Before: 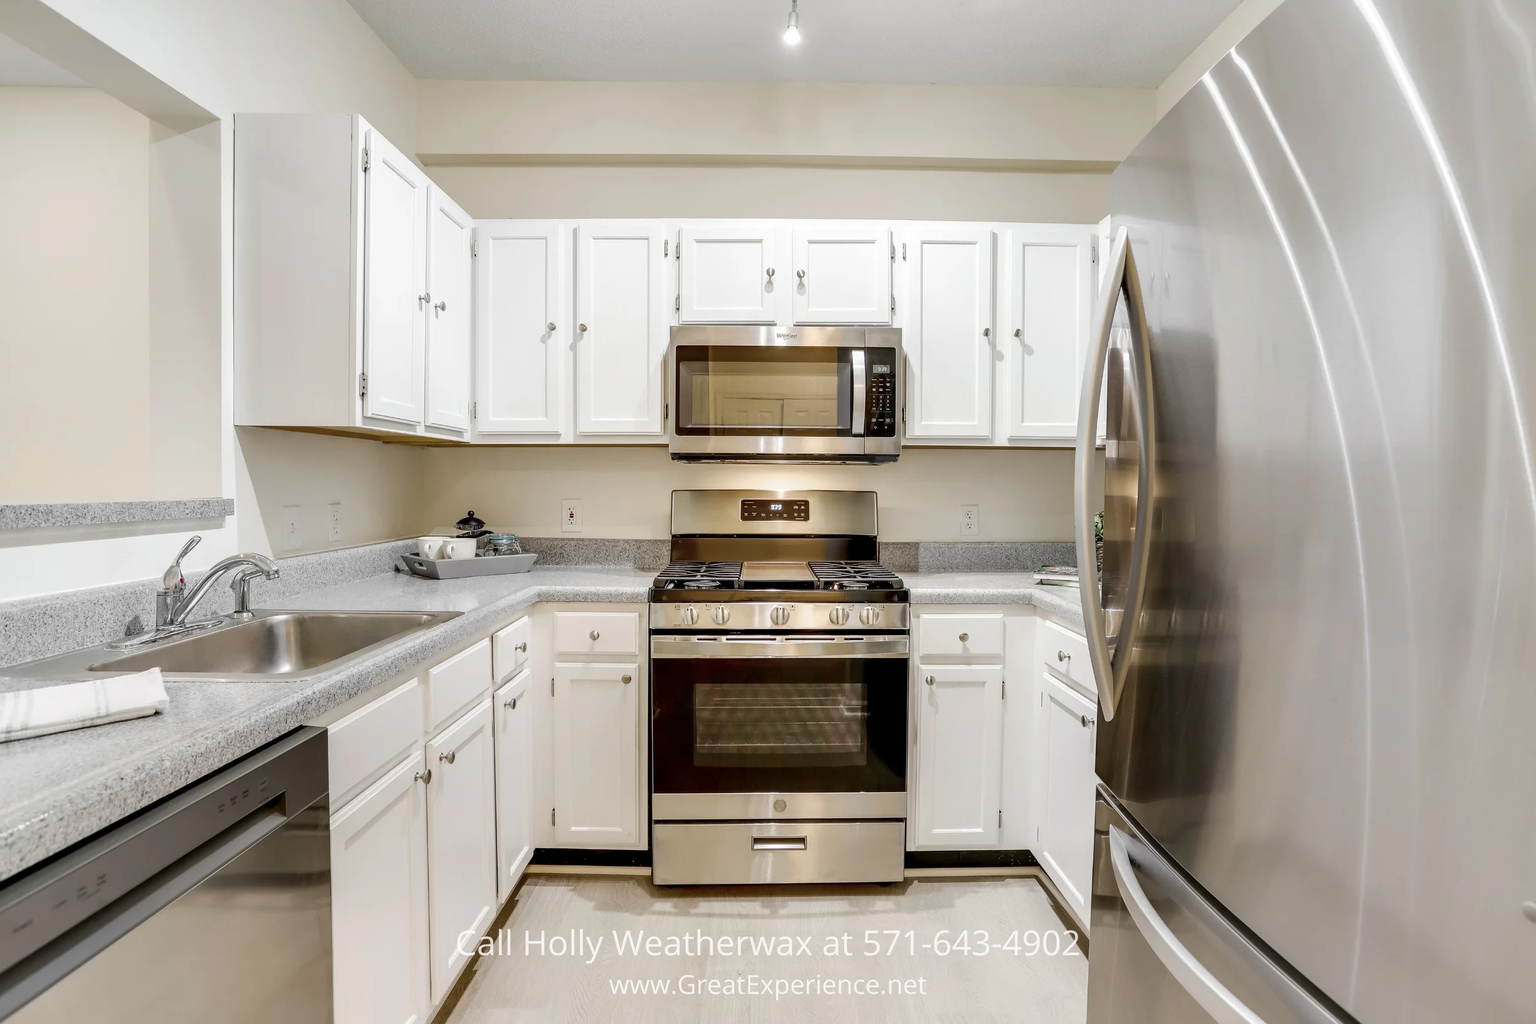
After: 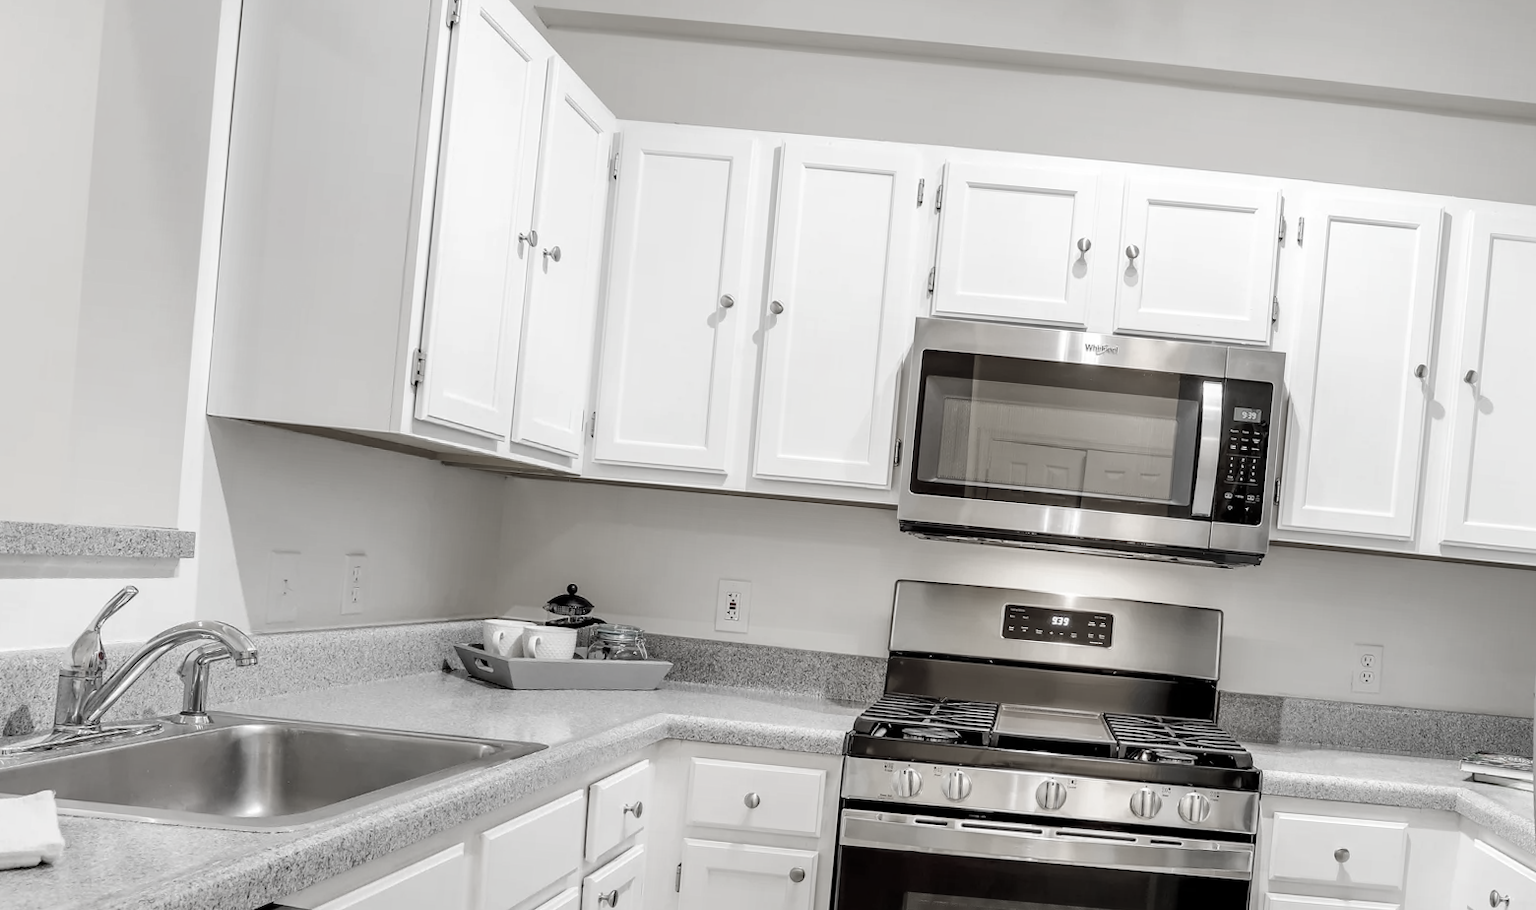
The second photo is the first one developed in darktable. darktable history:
color correction: saturation 0.2
crop and rotate: angle -4.99°, left 2.122%, top 6.945%, right 27.566%, bottom 30.519%
